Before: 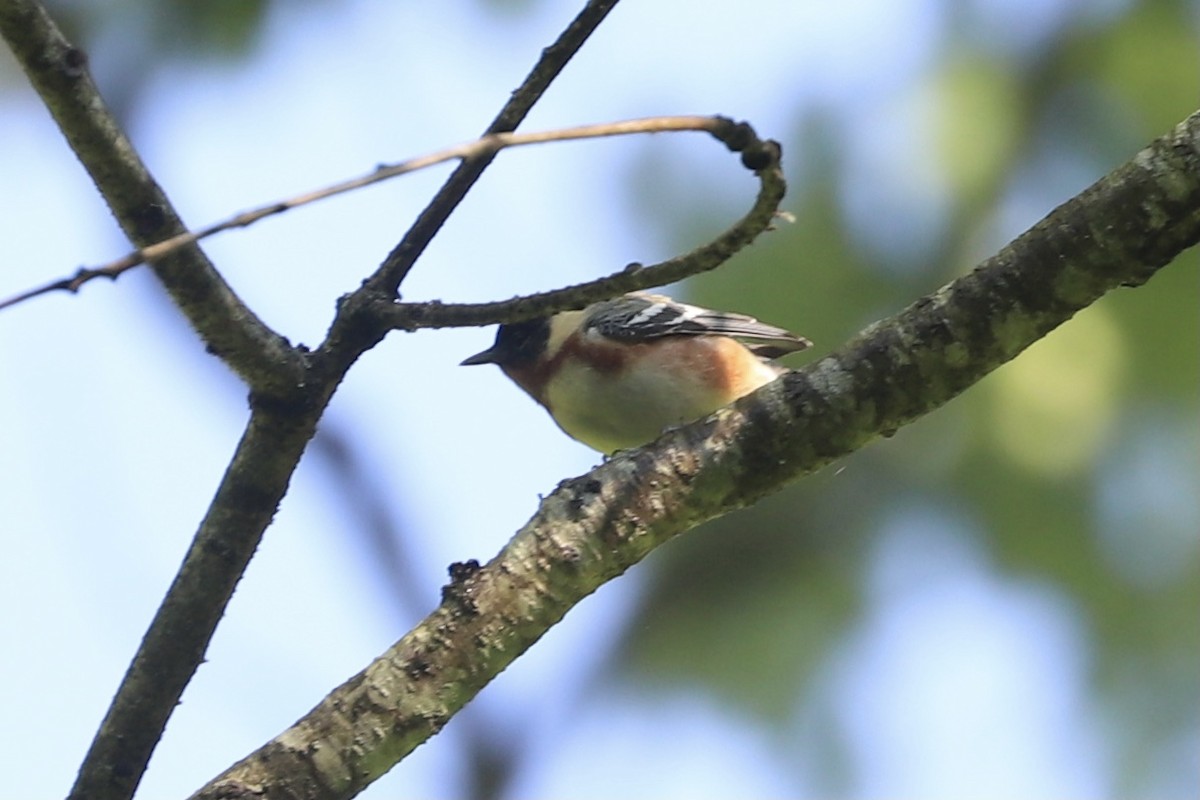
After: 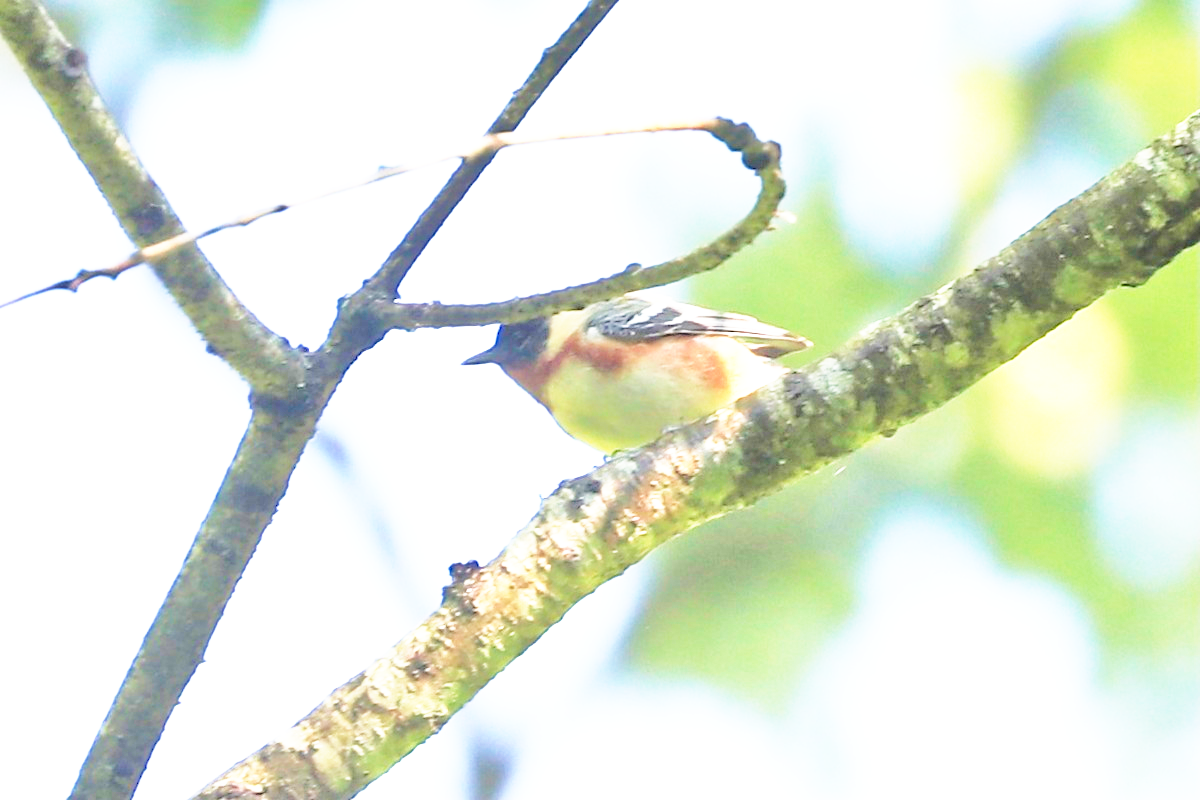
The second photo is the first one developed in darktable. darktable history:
tone equalizer: -7 EV 0.164 EV, -6 EV 0.637 EV, -5 EV 1.14 EV, -4 EV 1.35 EV, -3 EV 1.17 EV, -2 EV 0.6 EV, -1 EV 0.149 EV, mask exposure compensation -0.505 EV
base curve: curves: ch0 [(0, 0) (0.495, 0.917) (1, 1)], preserve colors none
velvia: strength 15.16%
exposure: black level correction 0.001, exposure 0.967 EV, compensate exposure bias true, compensate highlight preservation false
